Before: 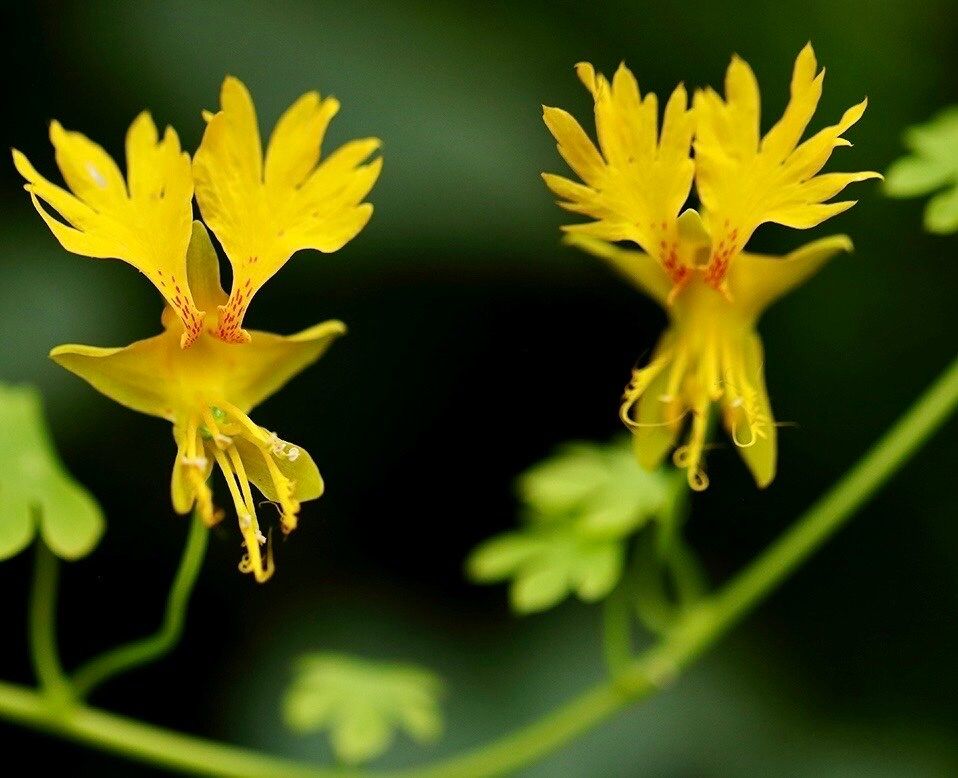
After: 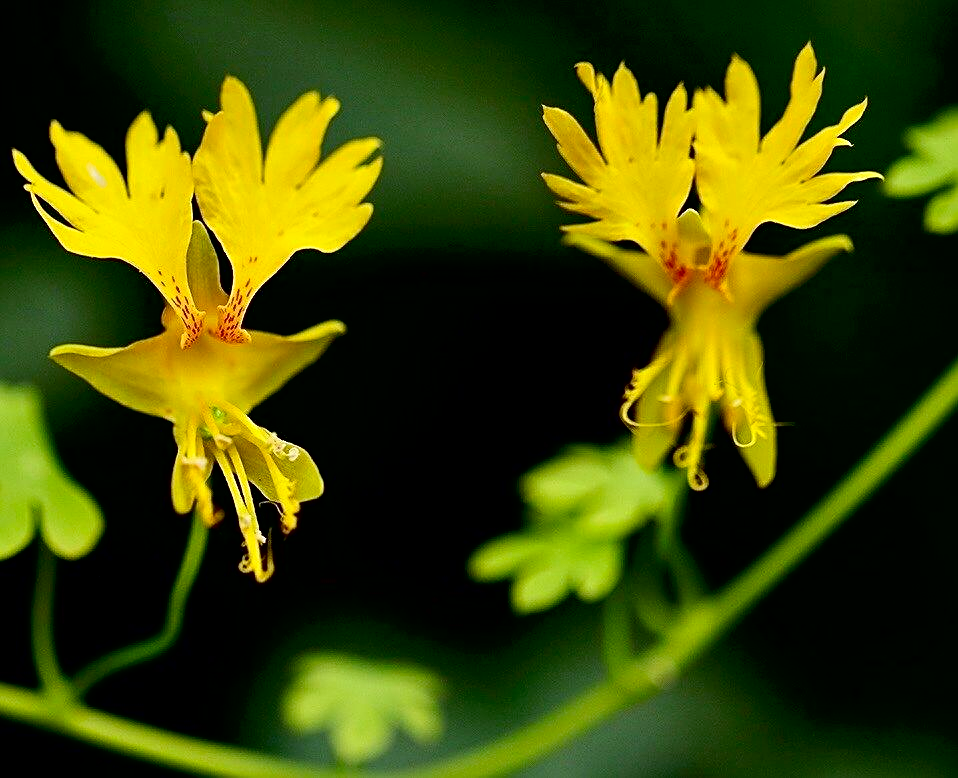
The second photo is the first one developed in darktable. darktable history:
rotate and perspective: crop left 0, crop top 0
white balance: red 0.974, blue 1.044
sharpen: on, module defaults
contrast brightness saturation: contrast 0.15, brightness -0.01, saturation 0.1
exposure: black level correction 0.012, compensate highlight preservation false
